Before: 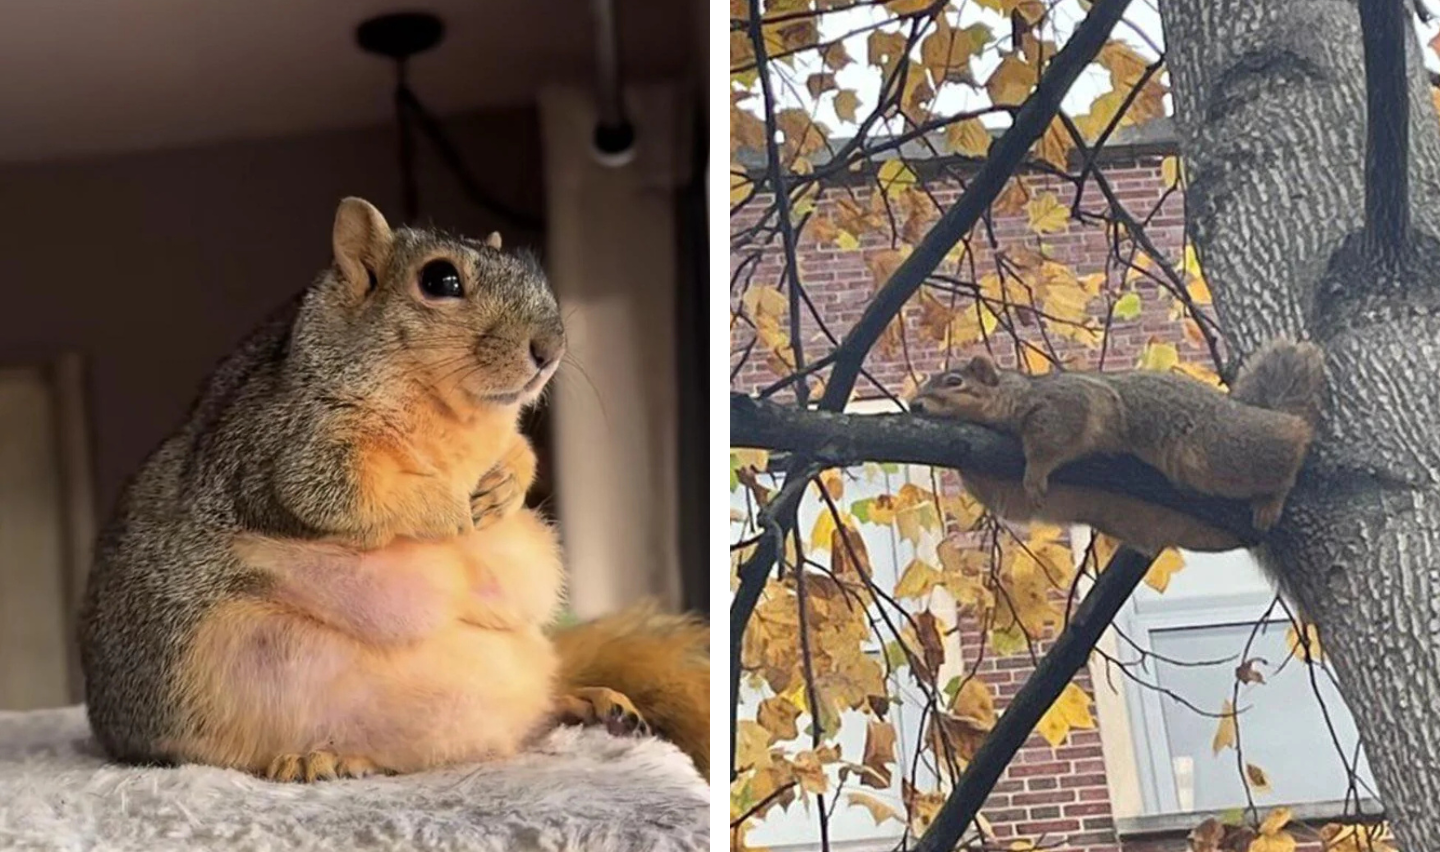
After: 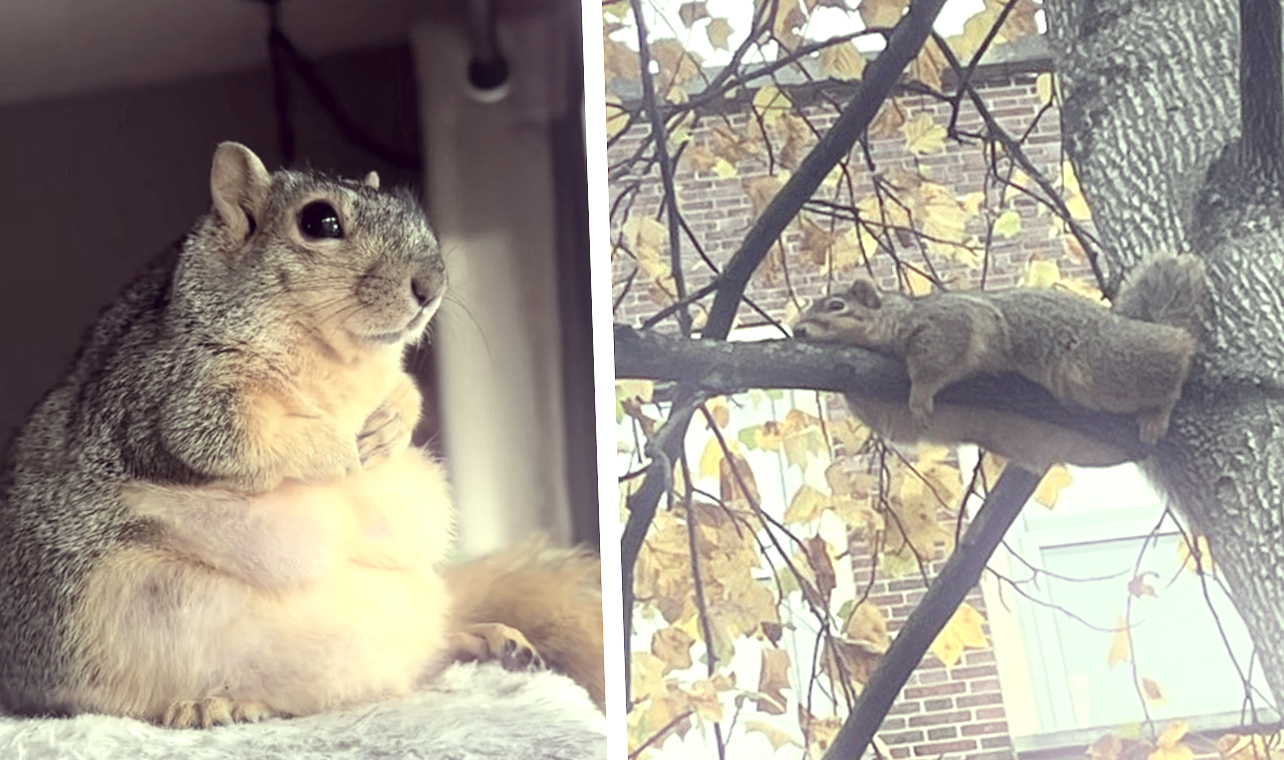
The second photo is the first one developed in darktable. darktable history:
color correction: highlights a* -20.17, highlights b* 20.27, shadows a* 20.03, shadows b* -20.46, saturation 0.43
exposure: black level correction 0, exposure 0.7 EV, compensate exposure bias true, compensate highlight preservation false
bloom: size 15%, threshold 97%, strength 7%
crop and rotate: angle 1.96°, left 5.673%, top 5.673%
